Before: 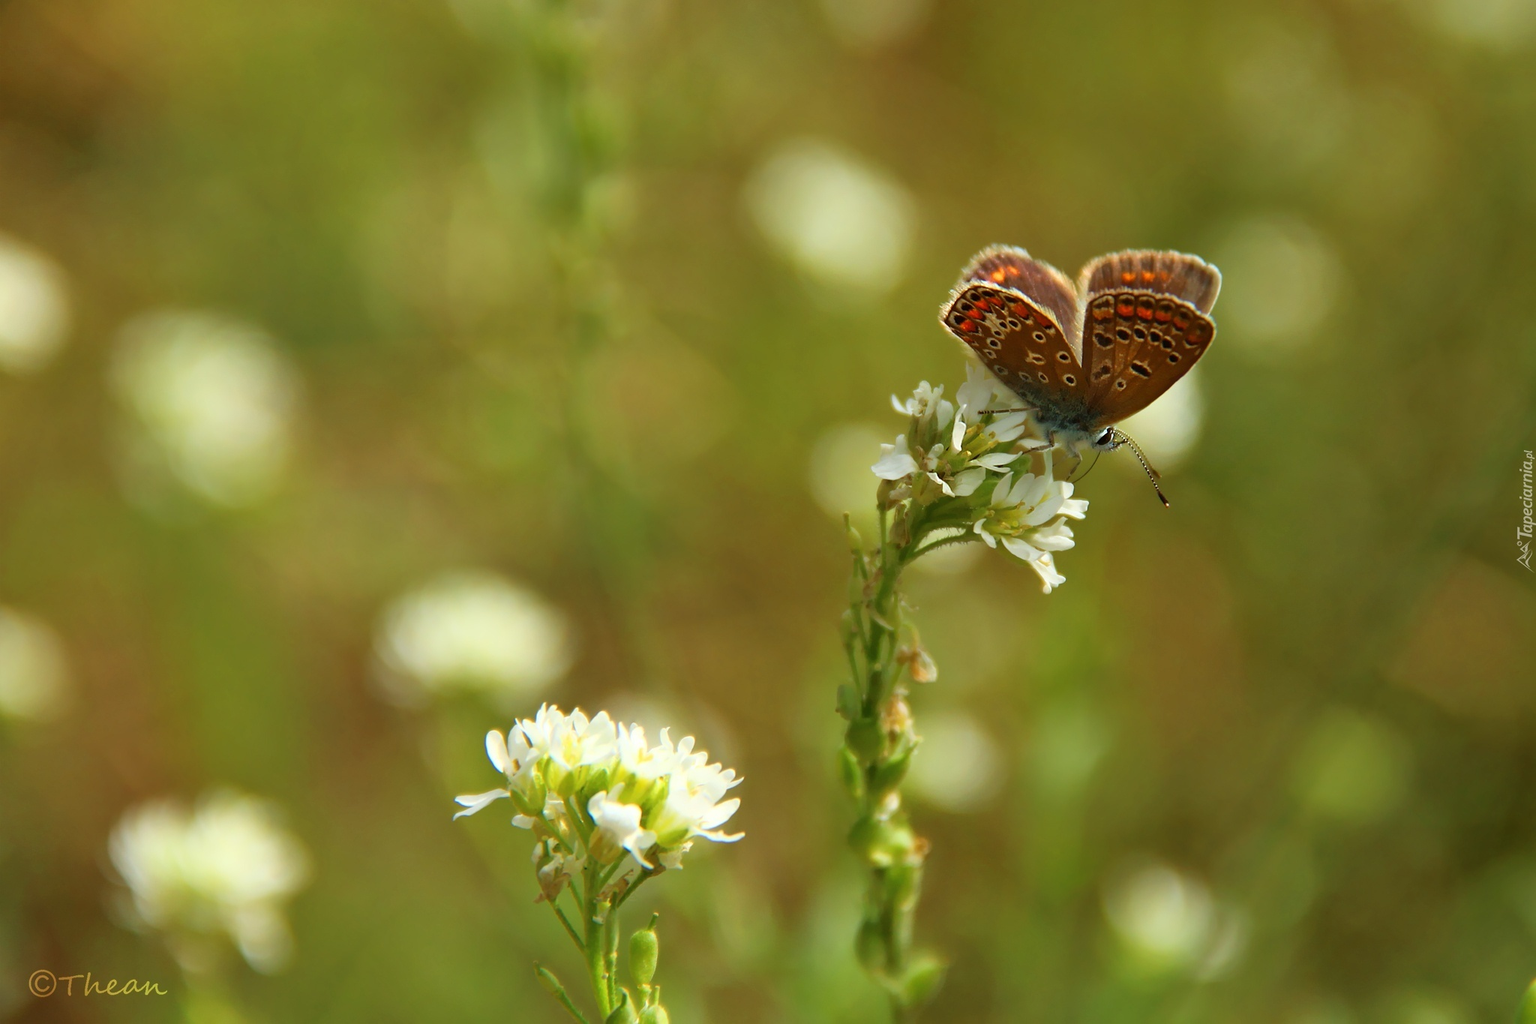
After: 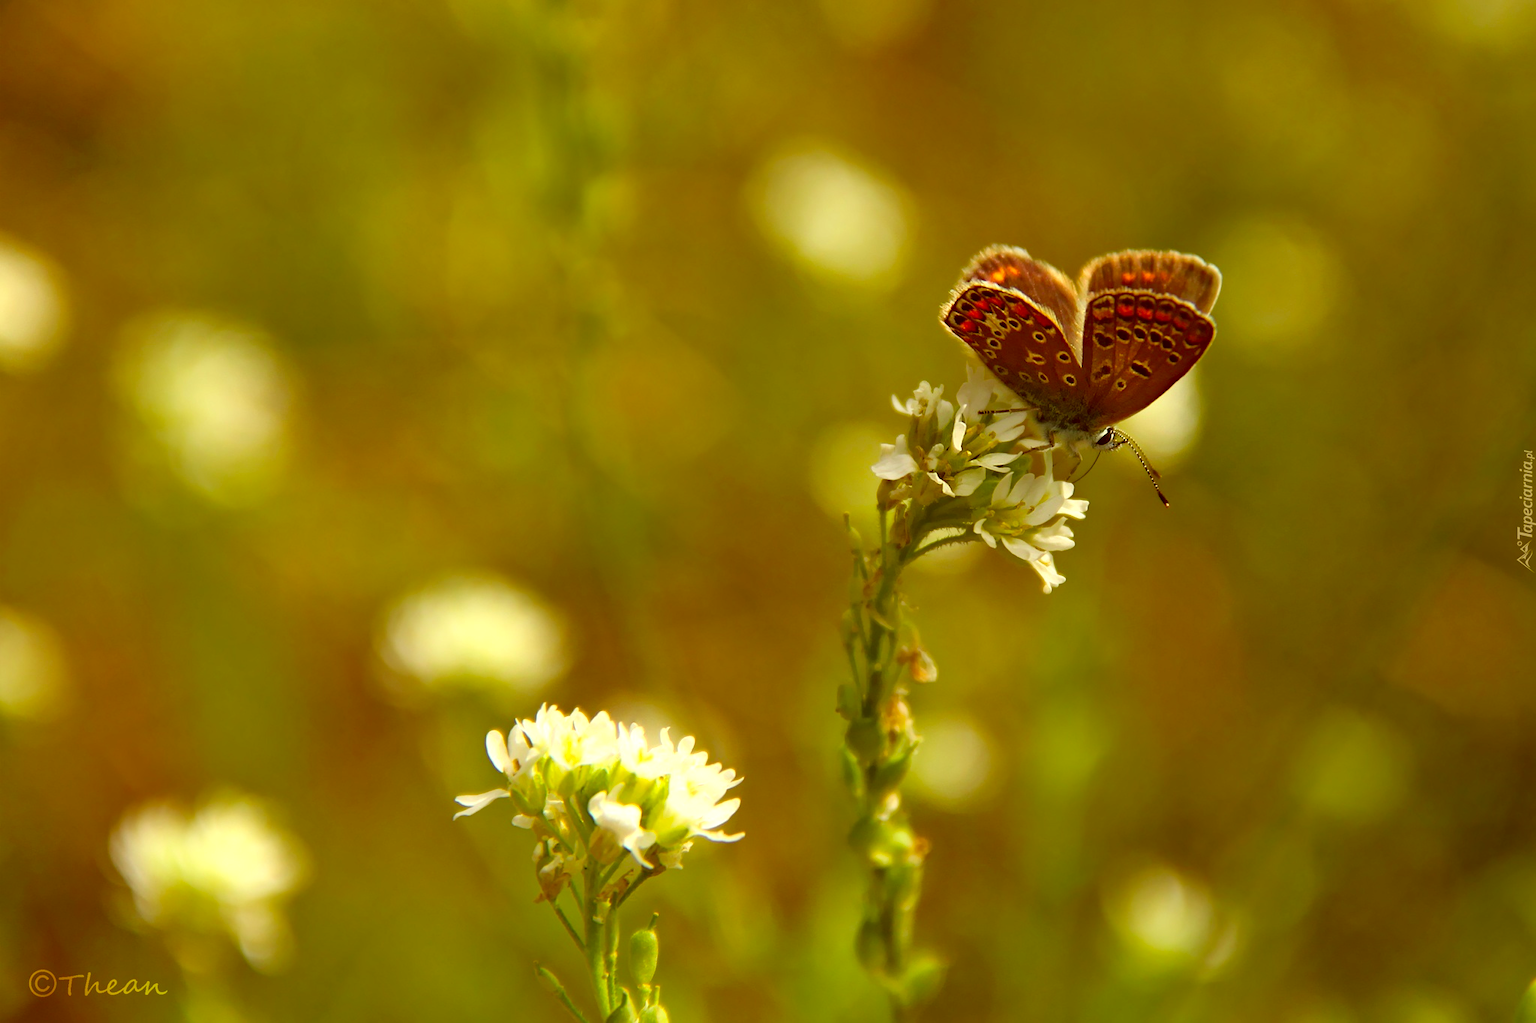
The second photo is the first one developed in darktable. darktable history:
color correction: highlights a* 1.09, highlights b* 24.09, shadows a* 15.77, shadows b* 24.92
haze removal: compatibility mode true, adaptive false
